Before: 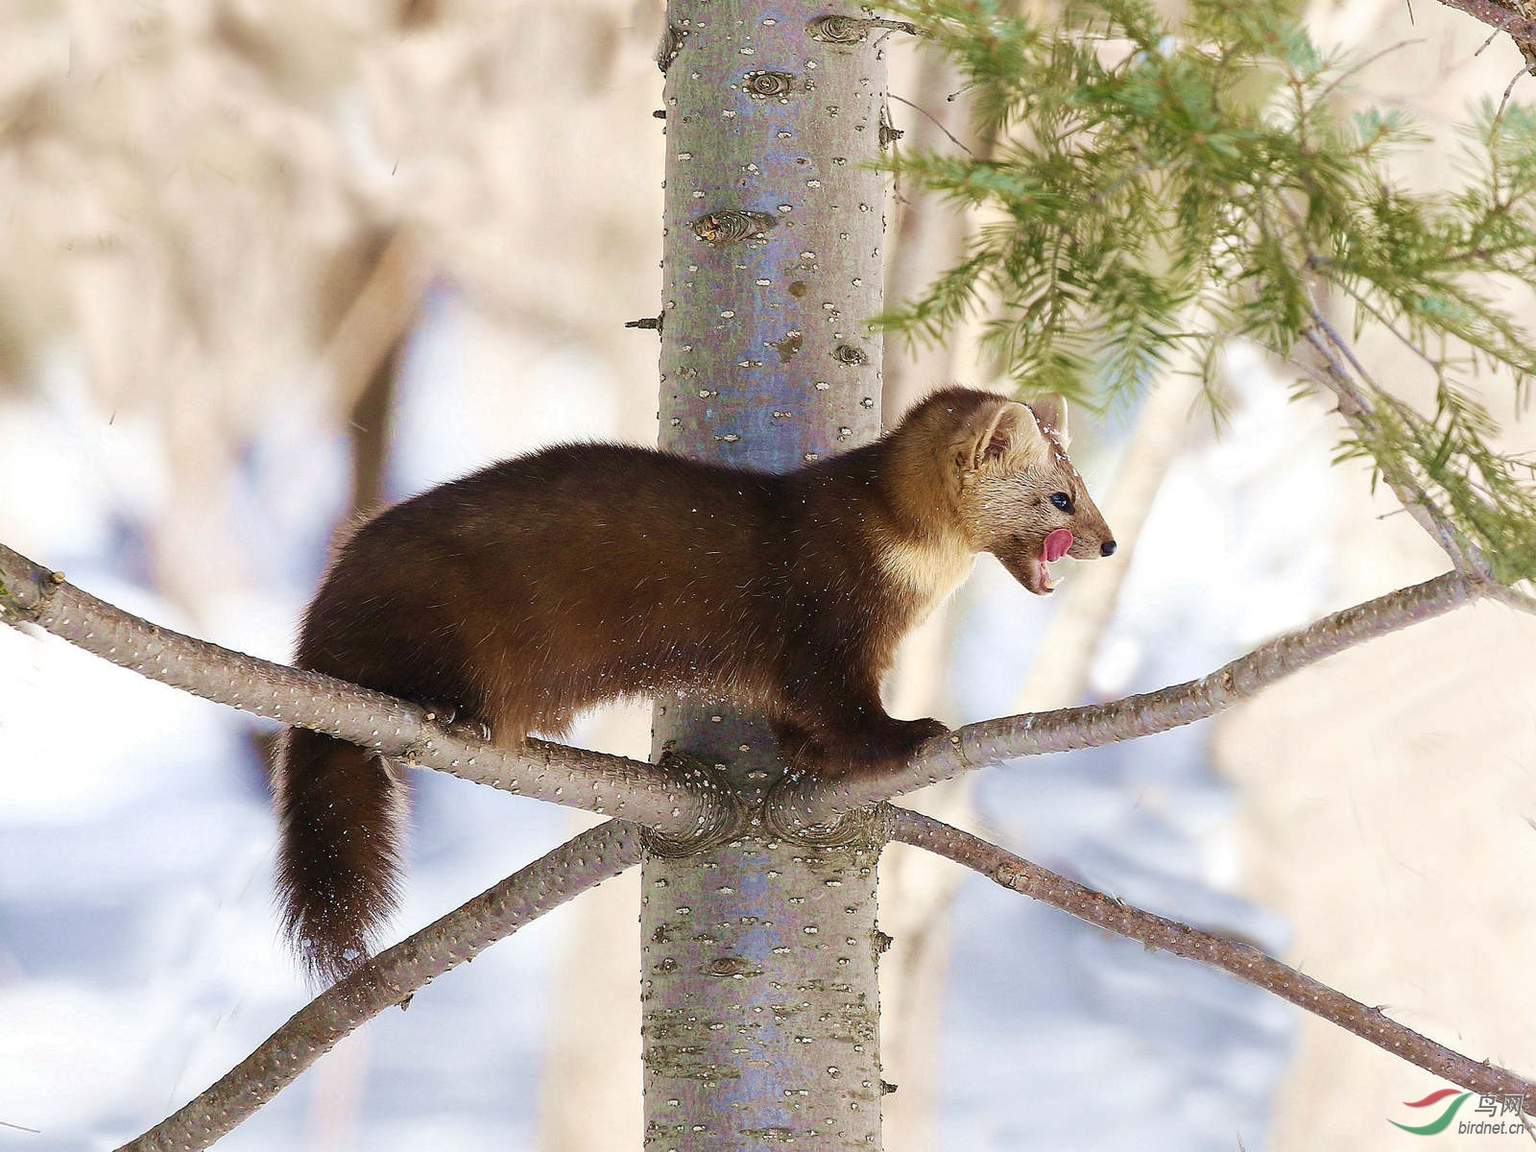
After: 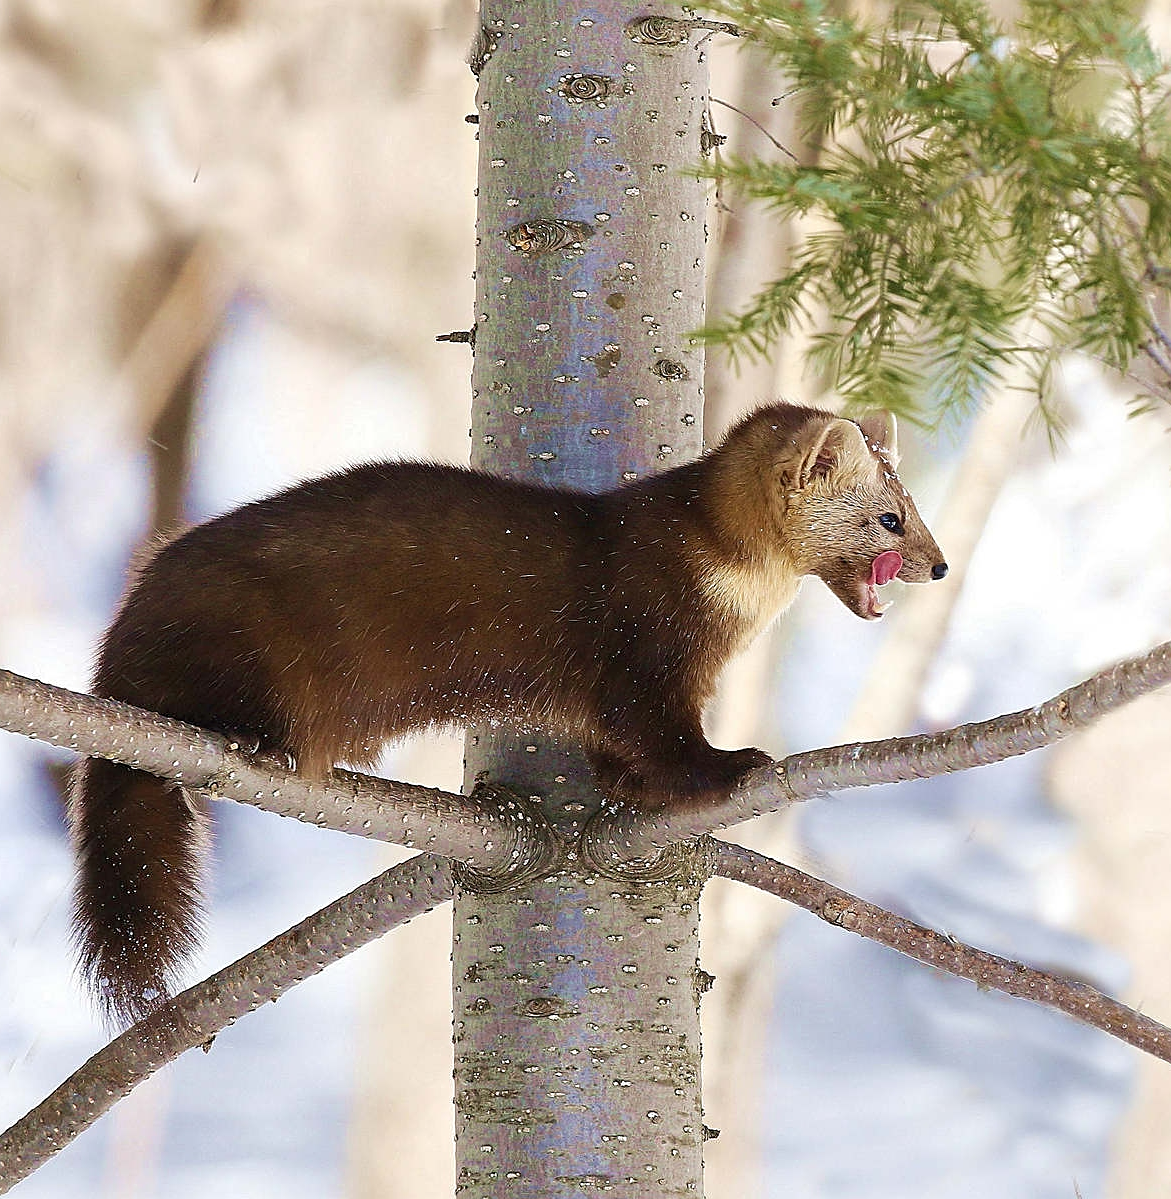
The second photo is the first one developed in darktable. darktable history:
crop: left 13.443%, right 13.31%
sharpen: on, module defaults
